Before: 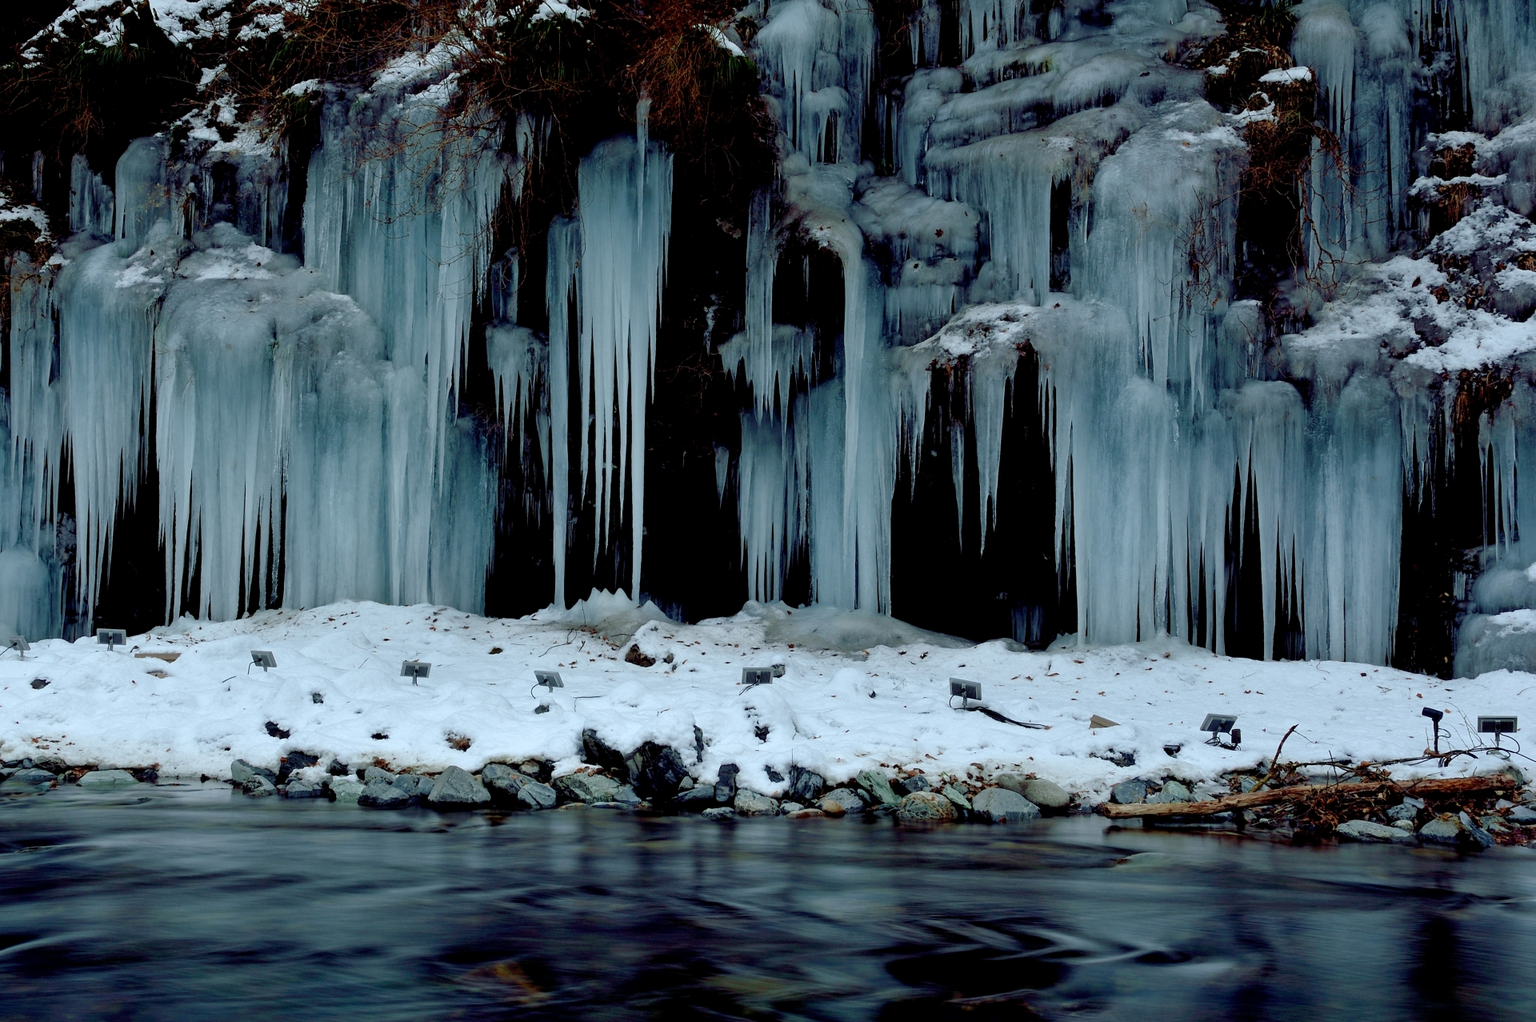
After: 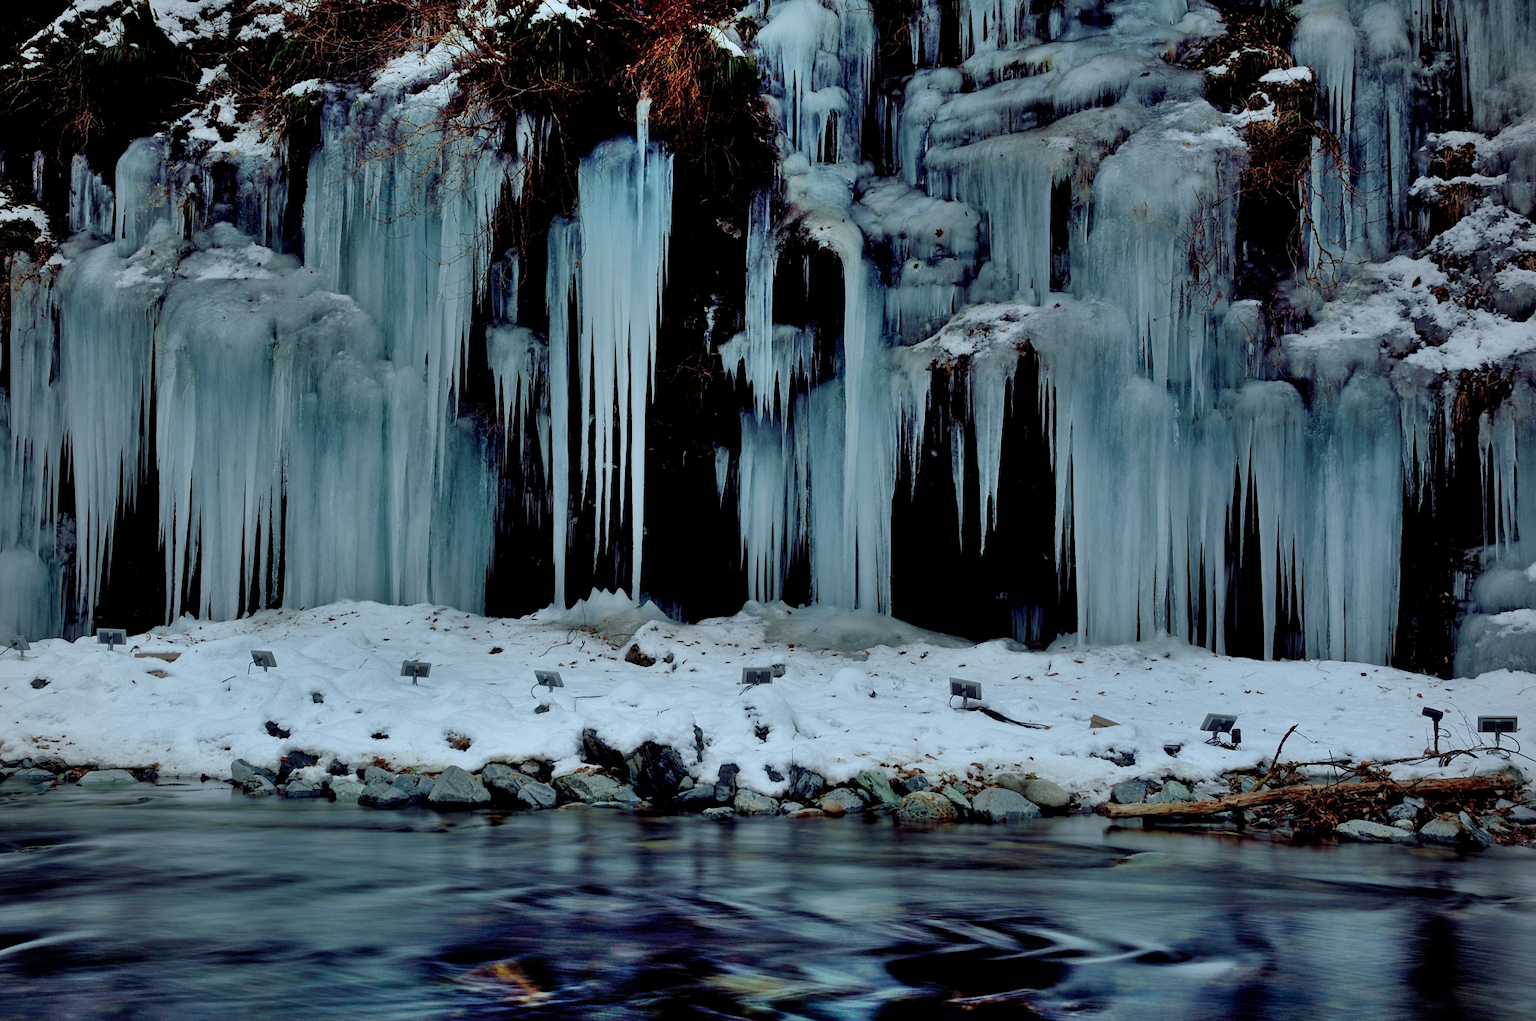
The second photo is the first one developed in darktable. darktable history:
vignetting: fall-off radius 60.83%
shadows and highlights: shadows 80.97, white point adjustment -8.89, highlights -61.31, soften with gaussian
